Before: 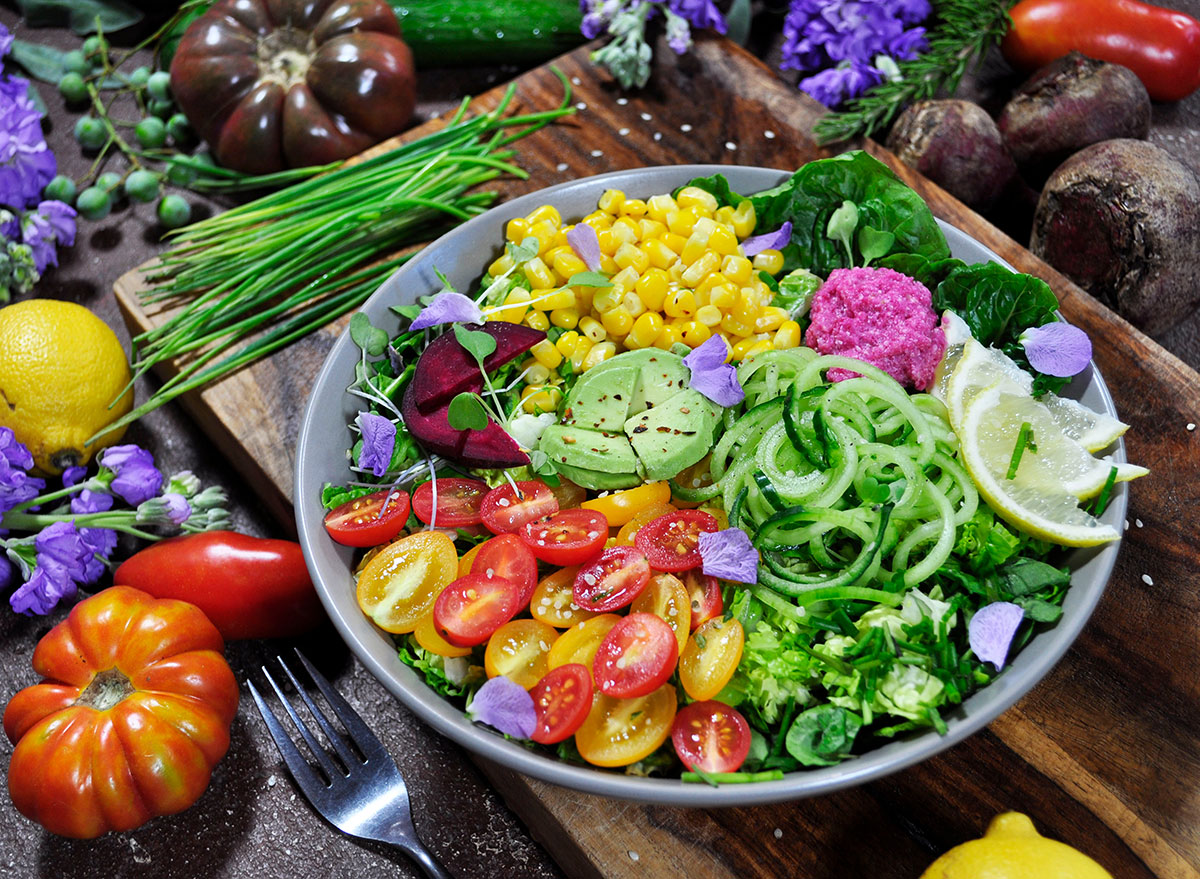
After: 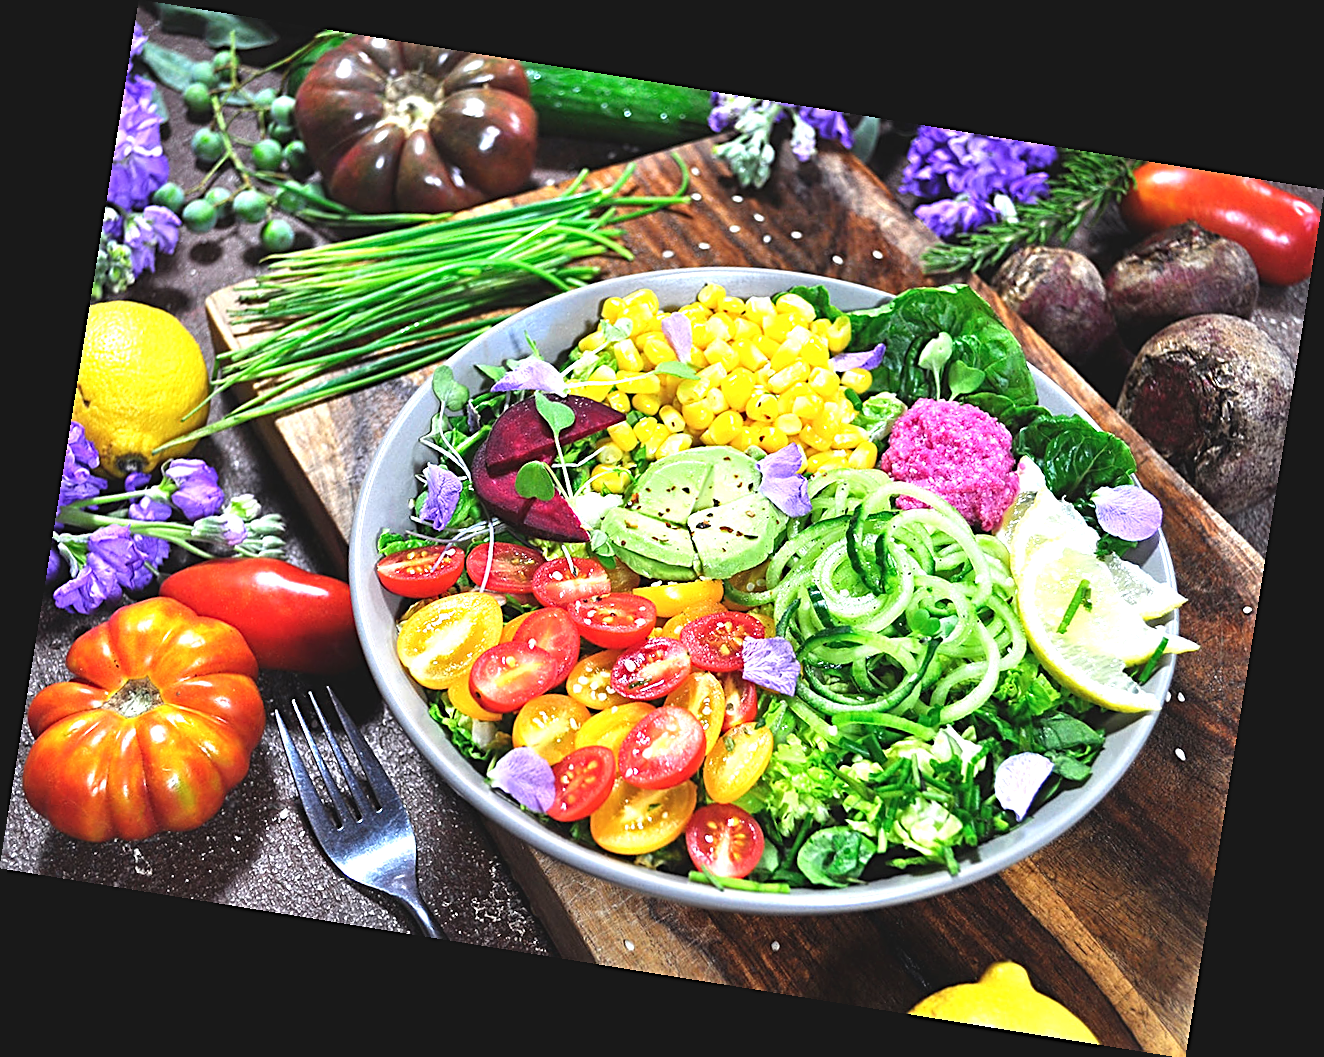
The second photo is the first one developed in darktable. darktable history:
rotate and perspective: rotation 9.12°, automatic cropping off
exposure: black level correction -0.005, exposure 1 EV, compensate highlight preservation false
sharpen: radius 2.531, amount 0.628
